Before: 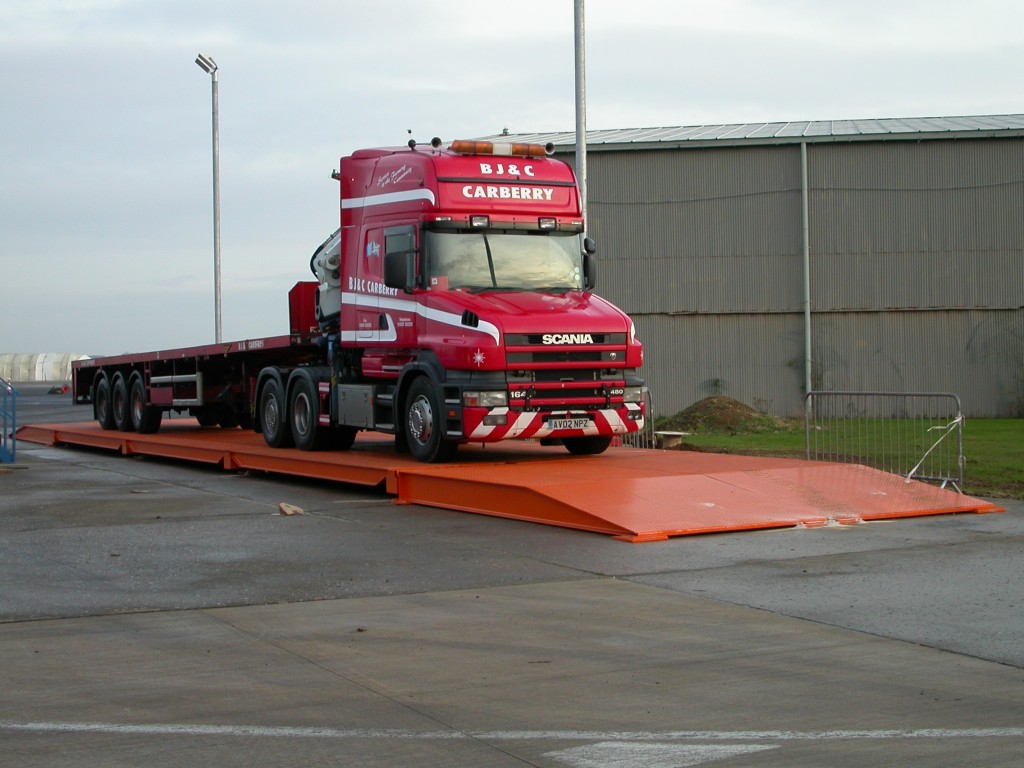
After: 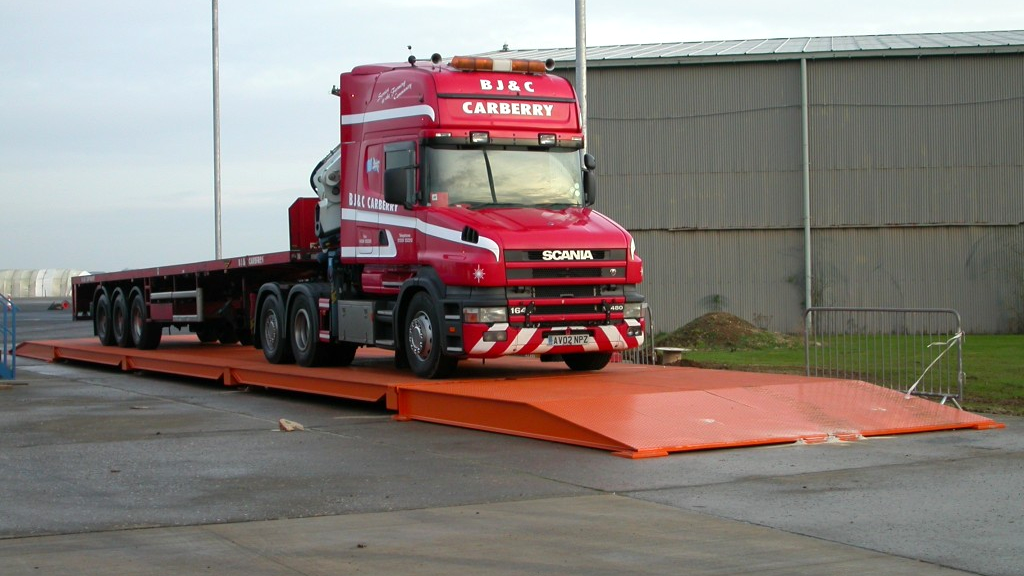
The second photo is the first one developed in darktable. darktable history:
exposure: exposure 0.236 EV, compensate highlight preservation false
crop: top 11.038%, bottom 13.962%
